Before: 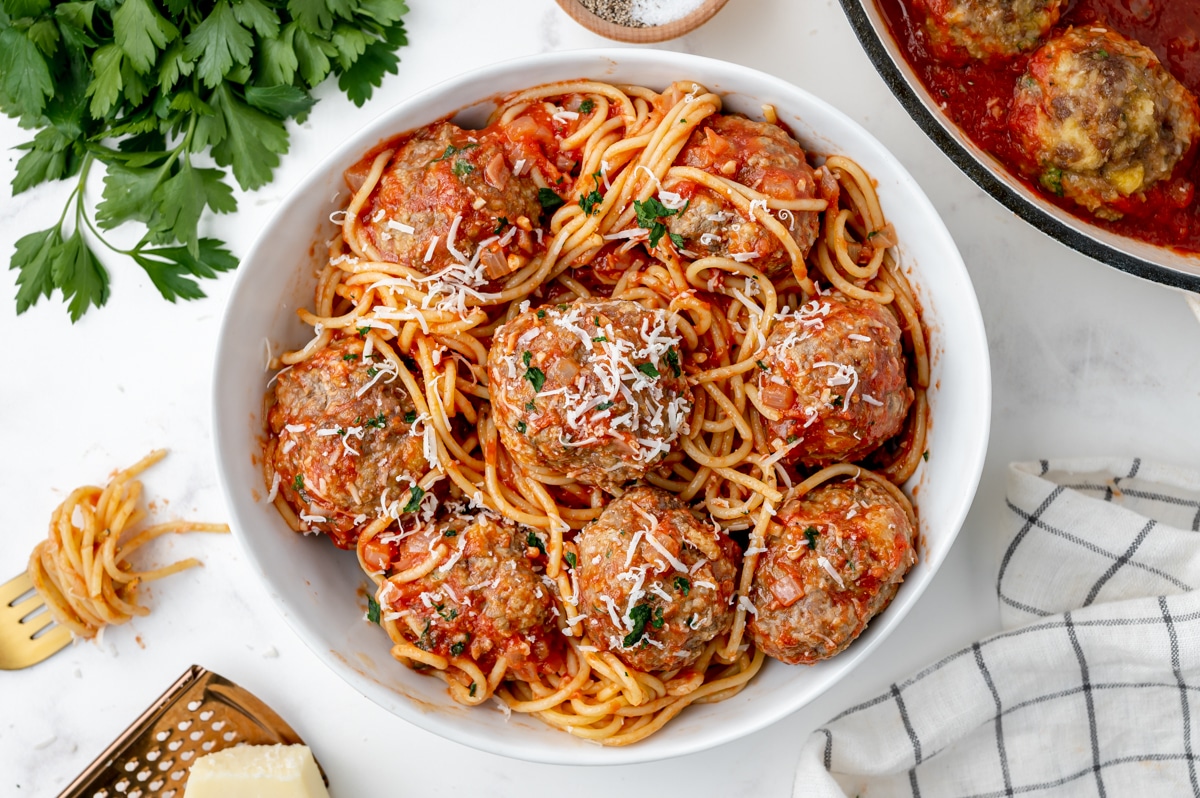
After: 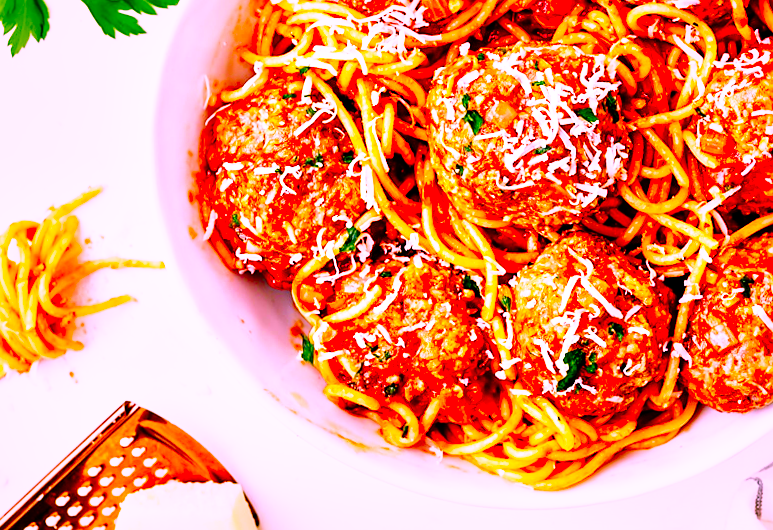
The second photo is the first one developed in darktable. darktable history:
color correction: highlights a* 18.97, highlights b* -11.88, saturation 1.64
crop and rotate: angle -1.13°, left 3.885%, top 31.585%, right 29.725%
local contrast: mode bilateral grid, contrast 19, coarseness 50, detail 171%, midtone range 0.2
base curve: curves: ch0 [(0, 0) (0, 0) (0.002, 0.001) (0.008, 0.003) (0.019, 0.011) (0.037, 0.037) (0.064, 0.11) (0.102, 0.232) (0.152, 0.379) (0.216, 0.524) (0.296, 0.665) (0.394, 0.789) (0.512, 0.881) (0.651, 0.945) (0.813, 0.986) (1, 1)], preserve colors none
sharpen: radius 1.447, amount 0.412, threshold 1.158
color balance rgb: global offset › hue 169.91°, perceptual saturation grading › global saturation 43.207%
velvia: on, module defaults
